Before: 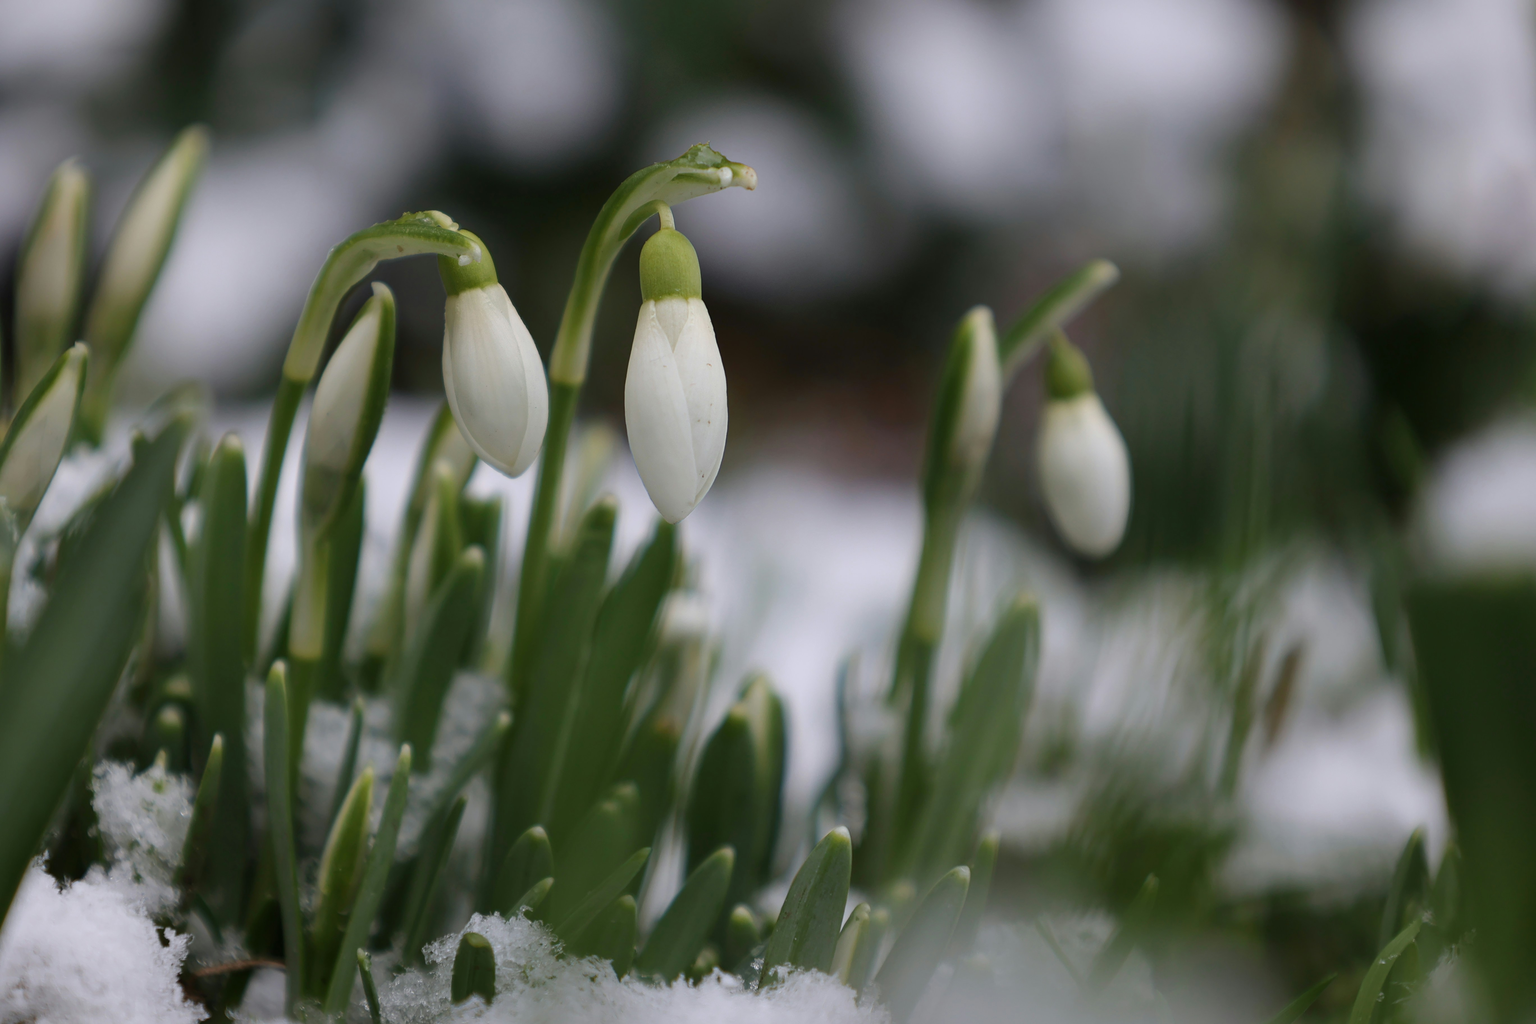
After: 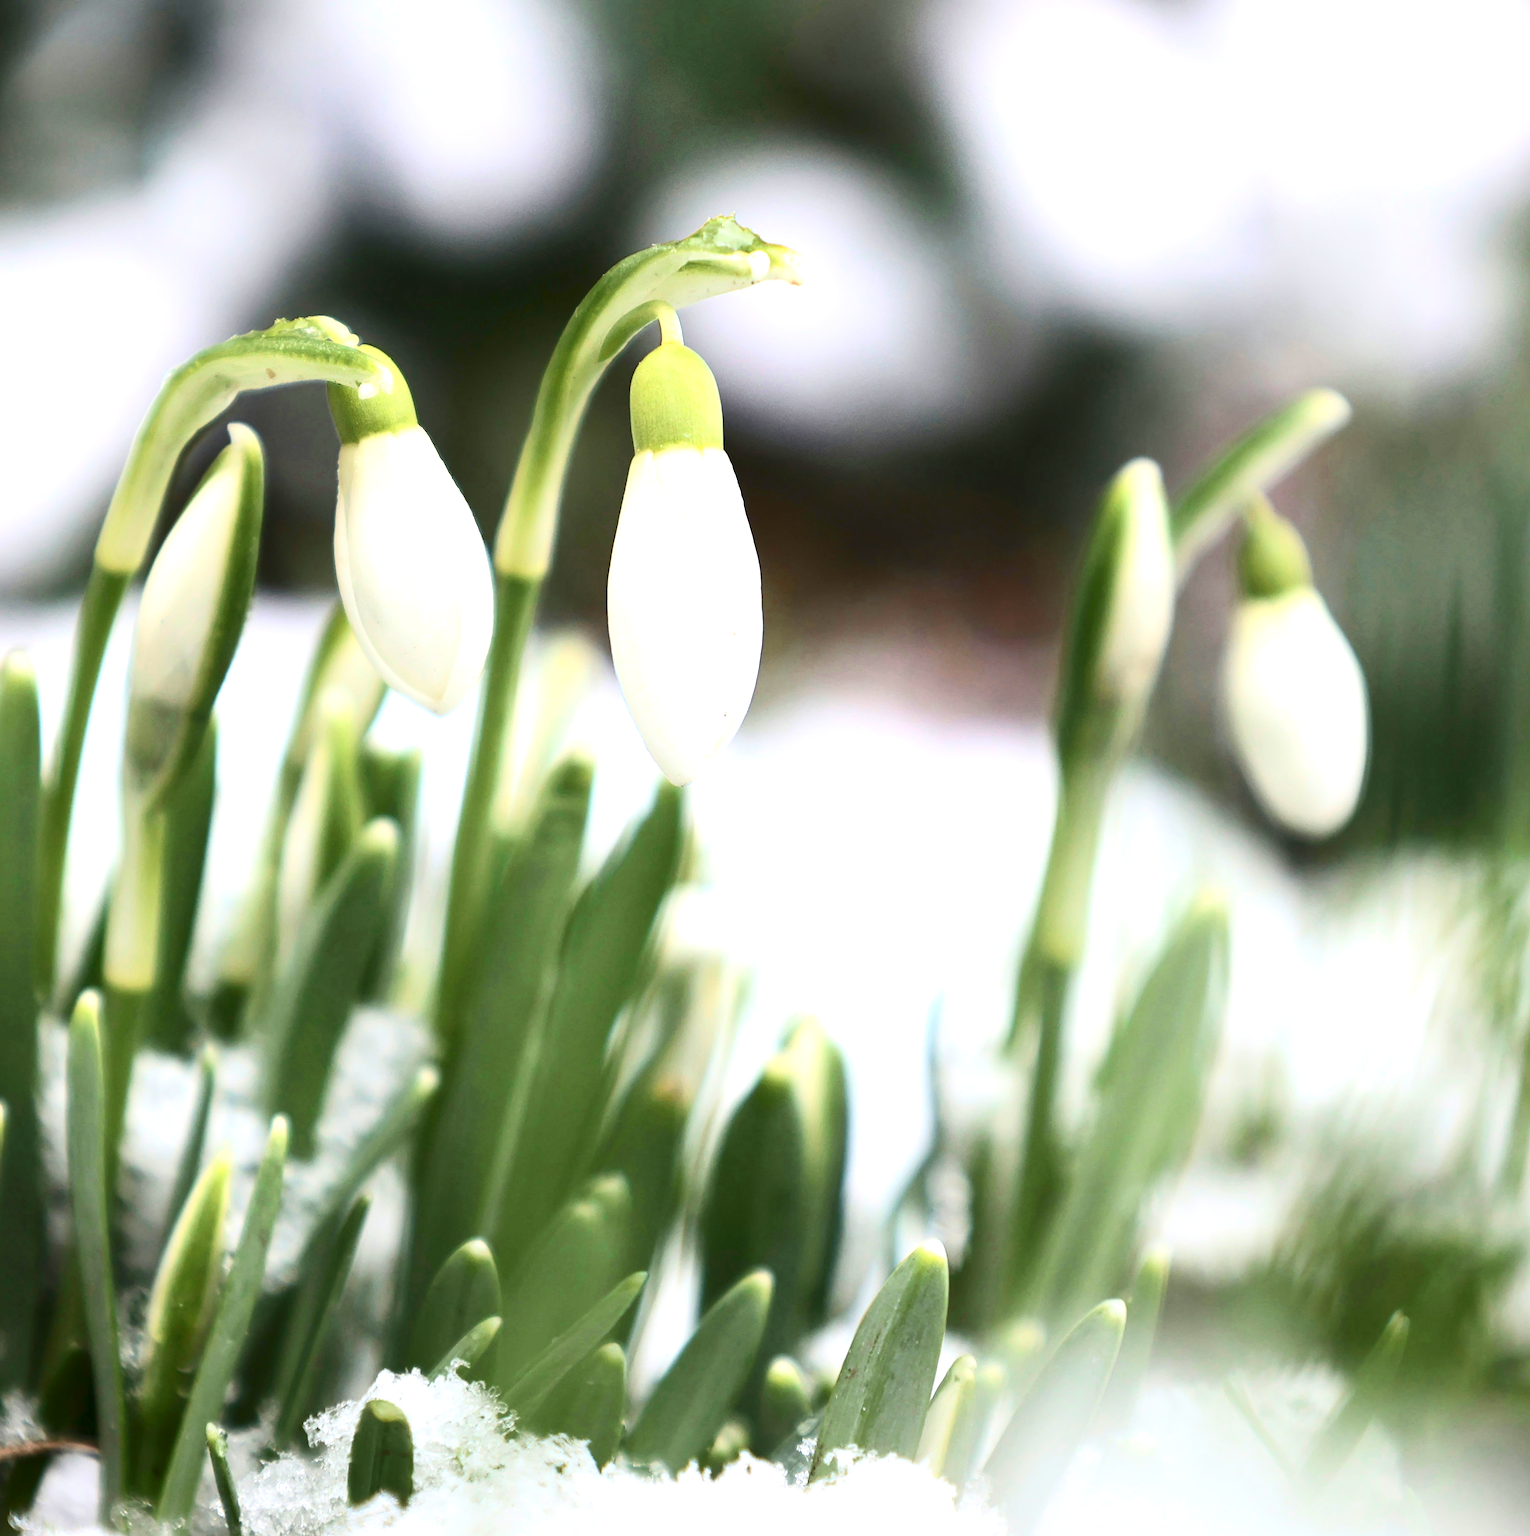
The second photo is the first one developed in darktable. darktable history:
crop and rotate: left 14.311%, right 19.278%
contrast brightness saturation: contrast 0.289
exposure: black level correction 0, exposure 1.894 EV, compensate highlight preservation false
